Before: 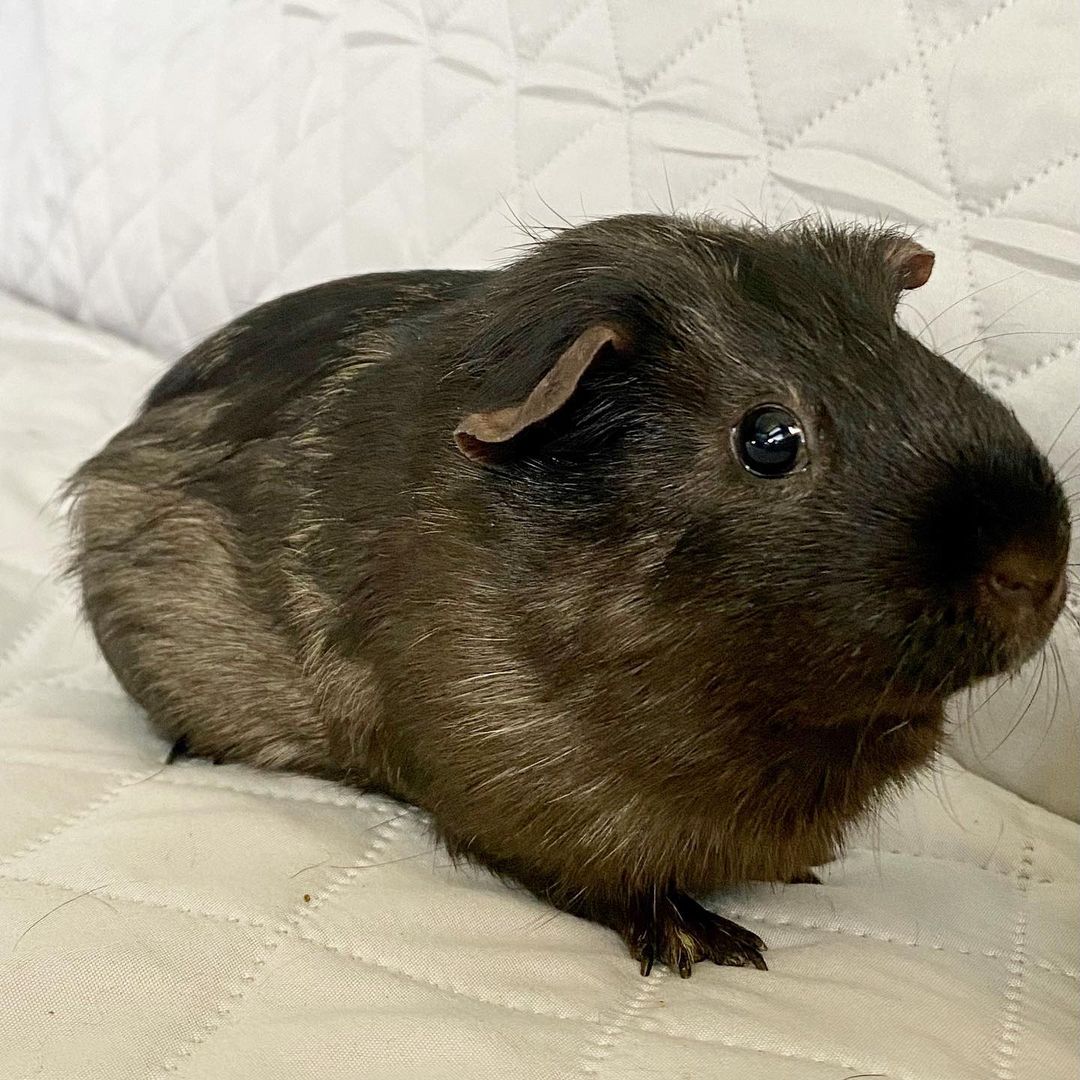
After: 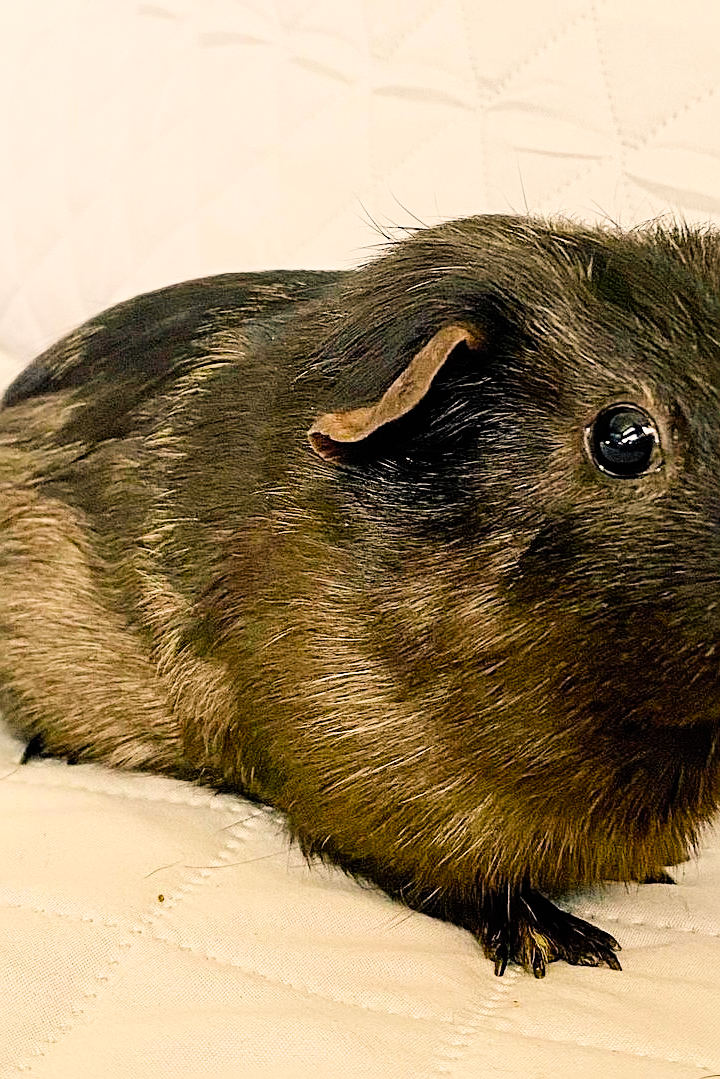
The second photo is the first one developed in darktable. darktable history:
exposure: black level correction 0, exposure 1.1 EV, compensate exposure bias true, compensate highlight preservation false
color correction: highlights a* 0.816, highlights b* 2.78, saturation 1.1
crop and rotate: left 13.537%, right 19.796%
filmic rgb: black relative exposure -5 EV, hardness 2.88, contrast 1.2
color balance rgb: shadows lift › chroma 2%, shadows lift › hue 247.2°, power › chroma 0.3%, power › hue 25.2°, highlights gain › chroma 3%, highlights gain › hue 60°, global offset › luminance 0.75%, perceptual saturation grading › global saturation 20%, perceptual saturation grading › highlights -20%, perceptual saturation grading › shadows 30%, global vibrance 20%
sharpen: on, module defaults
